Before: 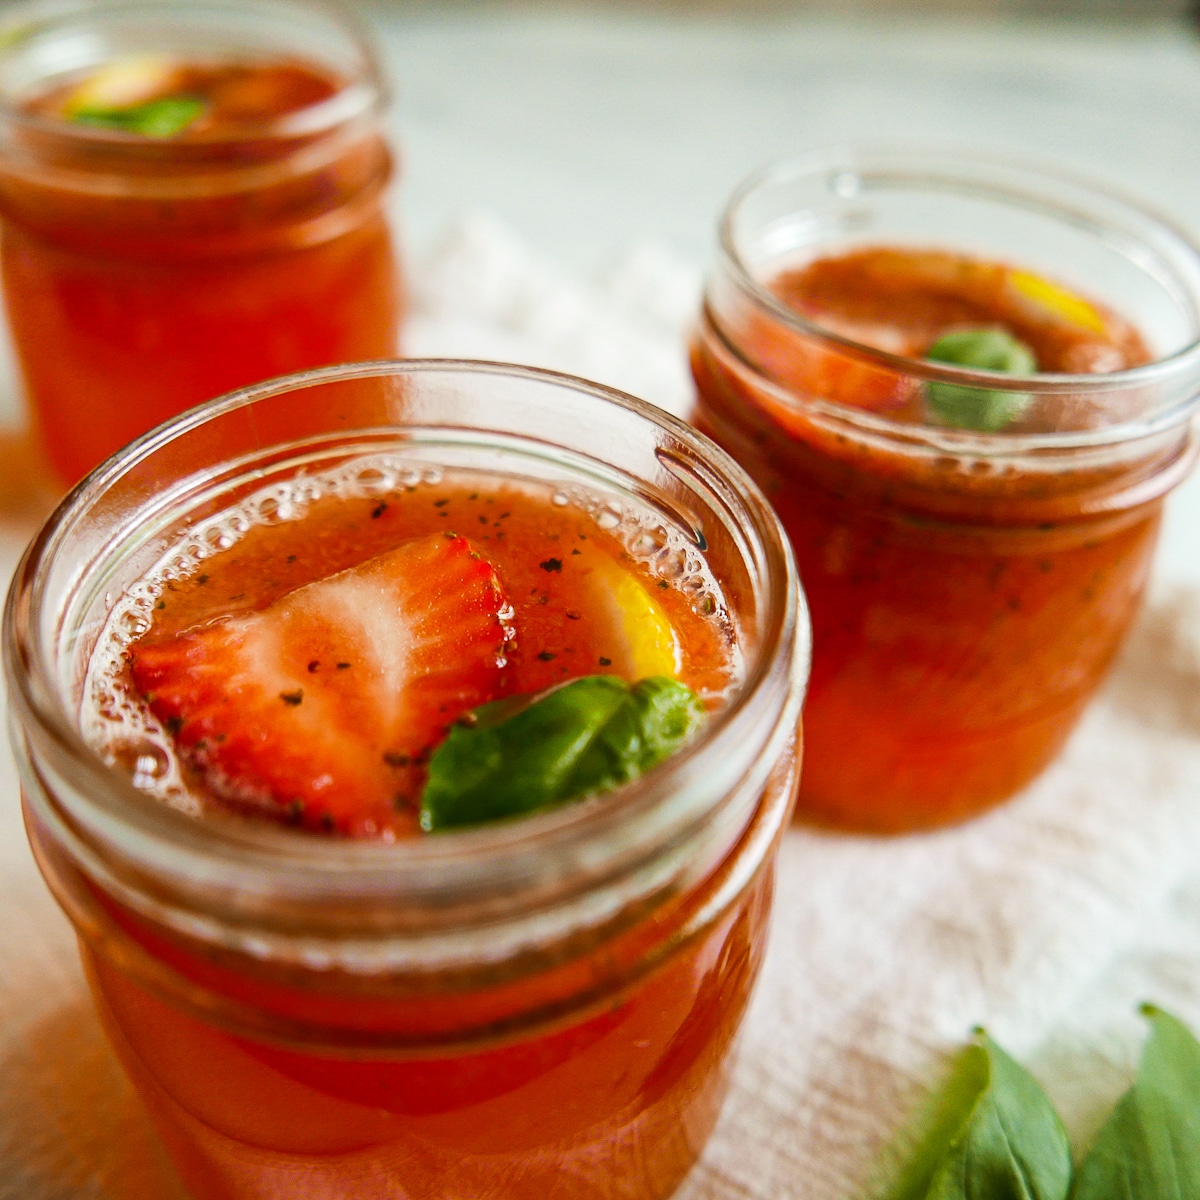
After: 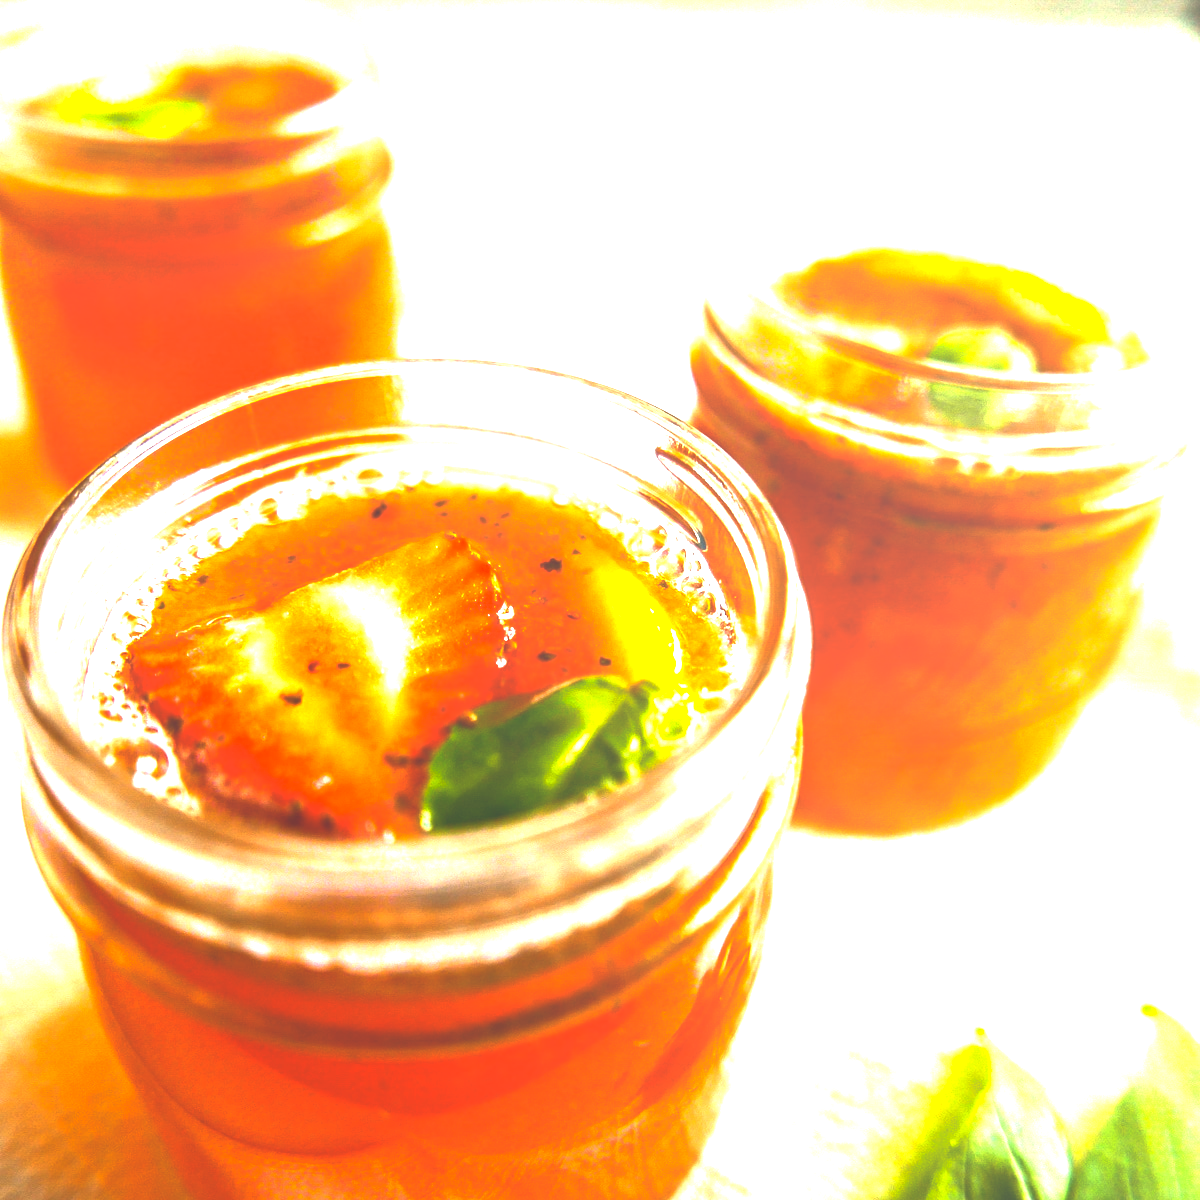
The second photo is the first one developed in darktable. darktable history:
color balance rgb: perceptual saturation grading › global saturation -0.391%, perceptual brilliance grading › global brilliance 29.79%, perceptual brilliance grading › highlights 49.694%, perceptual brilliance grading › mid-tones 50.473%, perceptual brilliance grading › shadows -22.722%, contrast 5.786%
local contrast: detail 69%
